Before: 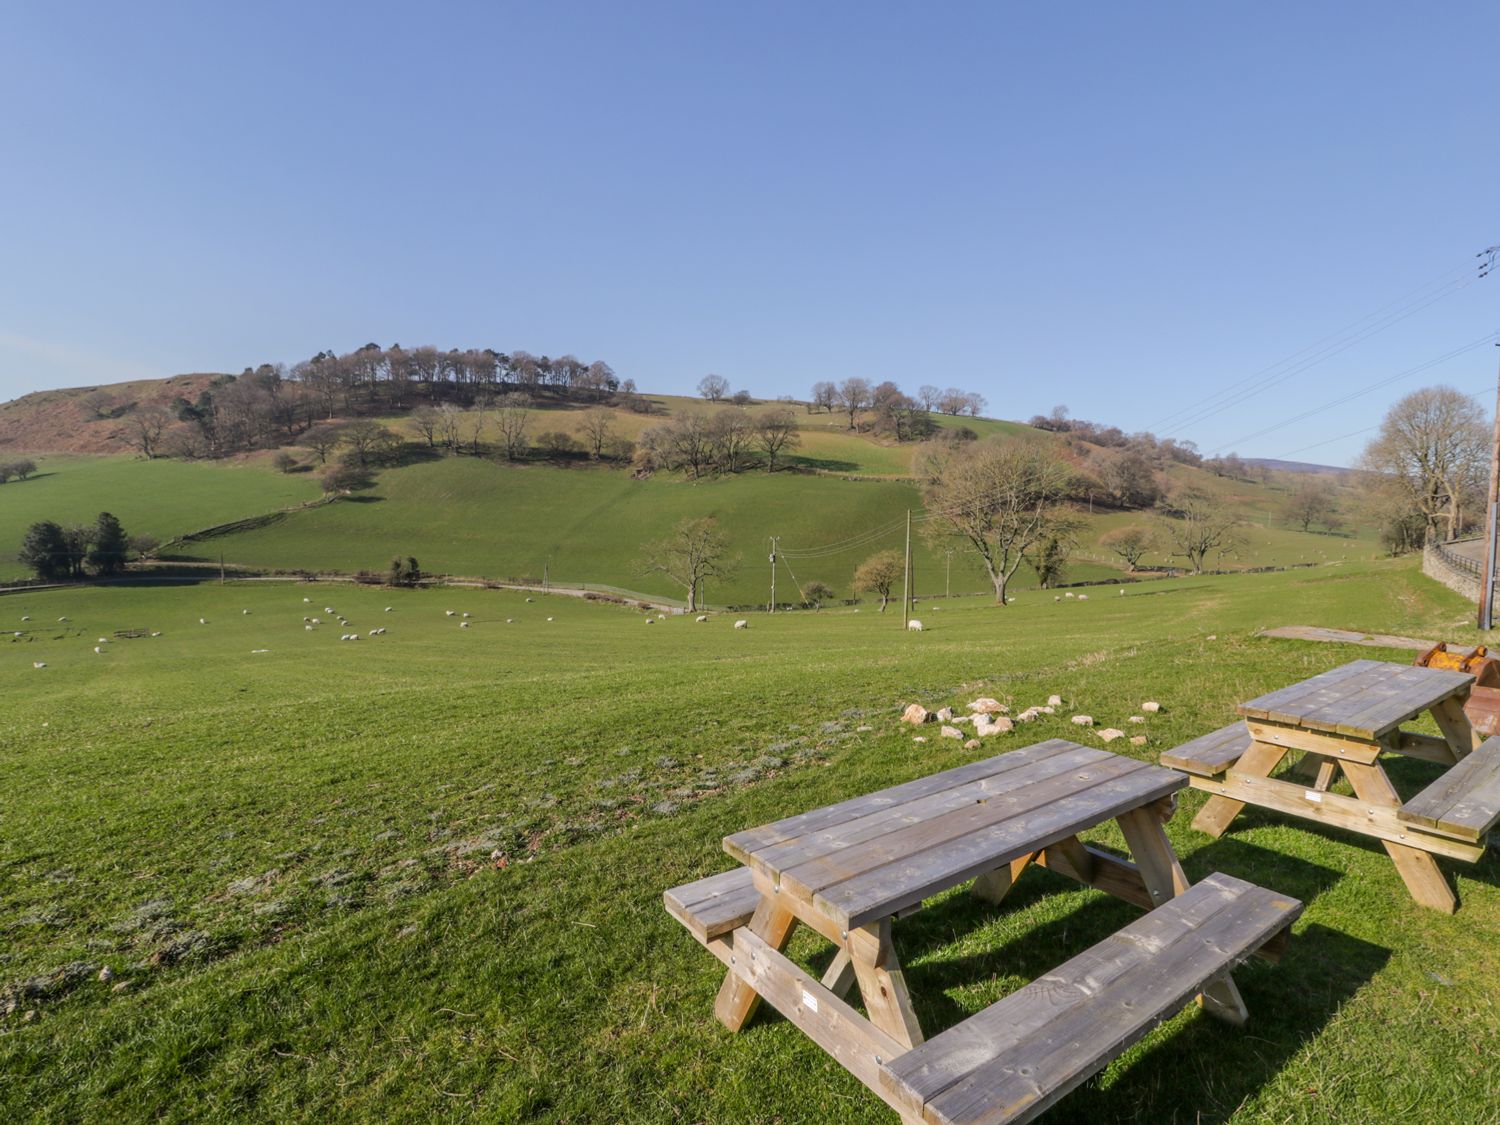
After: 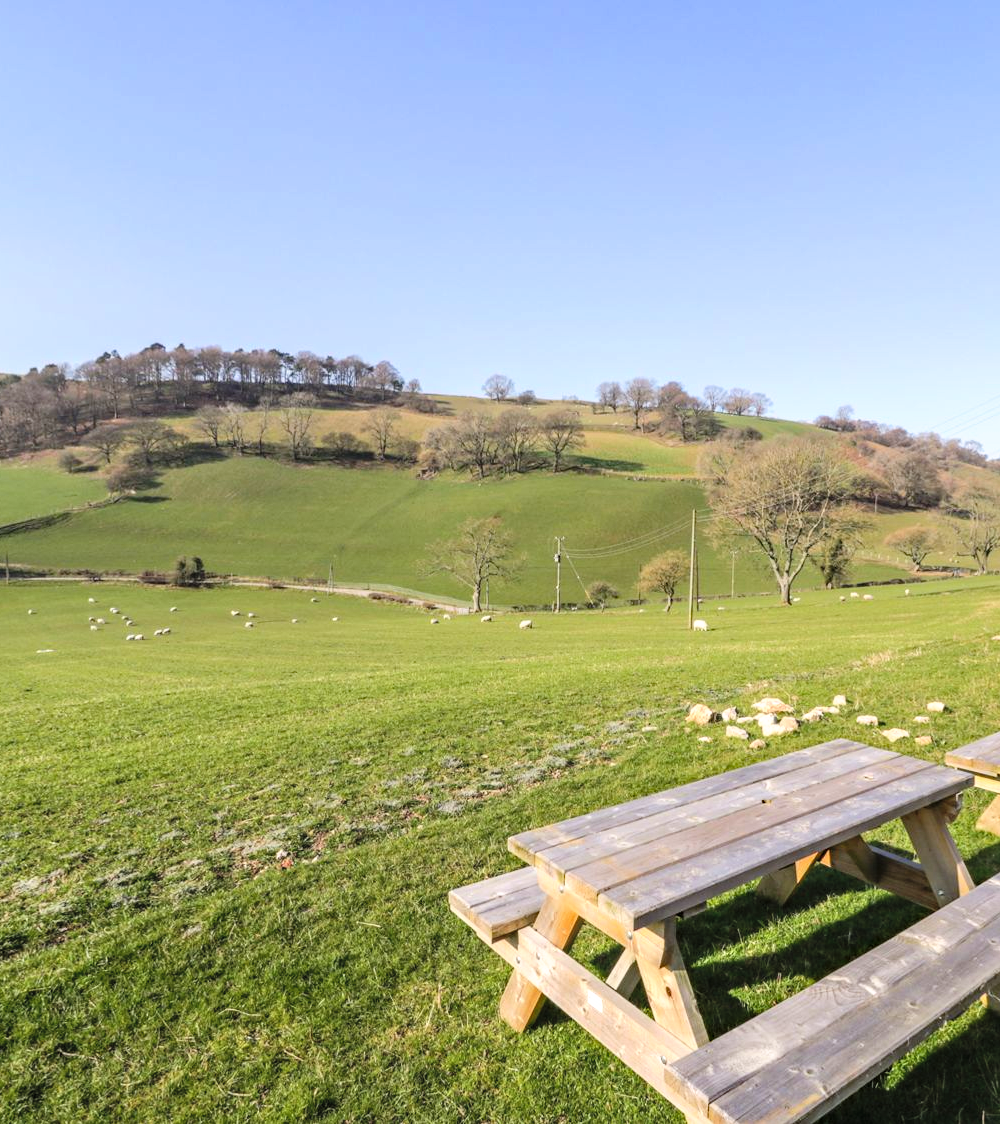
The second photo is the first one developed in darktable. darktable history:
haze removal: compatibility mode true, adaptive false
tone curve: curves: ch0 [(0, 0) (0.003, 0.002) (0.011, 0.009) (0.025, 0.02) (0.044, 0.036) (0.069, 0.057) (0.1, 0.081) (0.136, 0.115) (0.177, 0.153) (0.224, 0.202) (0.277, 0.264) (0.335, 0.333) (0.399, 0.409) (0.468, 0.491) (0.543, 0.58) (0.623, 0.675) (0.709, 0.777) (0.801, 0.88) (0.898, 0.98) (1, 1)], preserve colors none
crop and rotate: left 14.353%, right 18.965%
contrast brightness saturation: contrast 0.141, brightness 0.219
